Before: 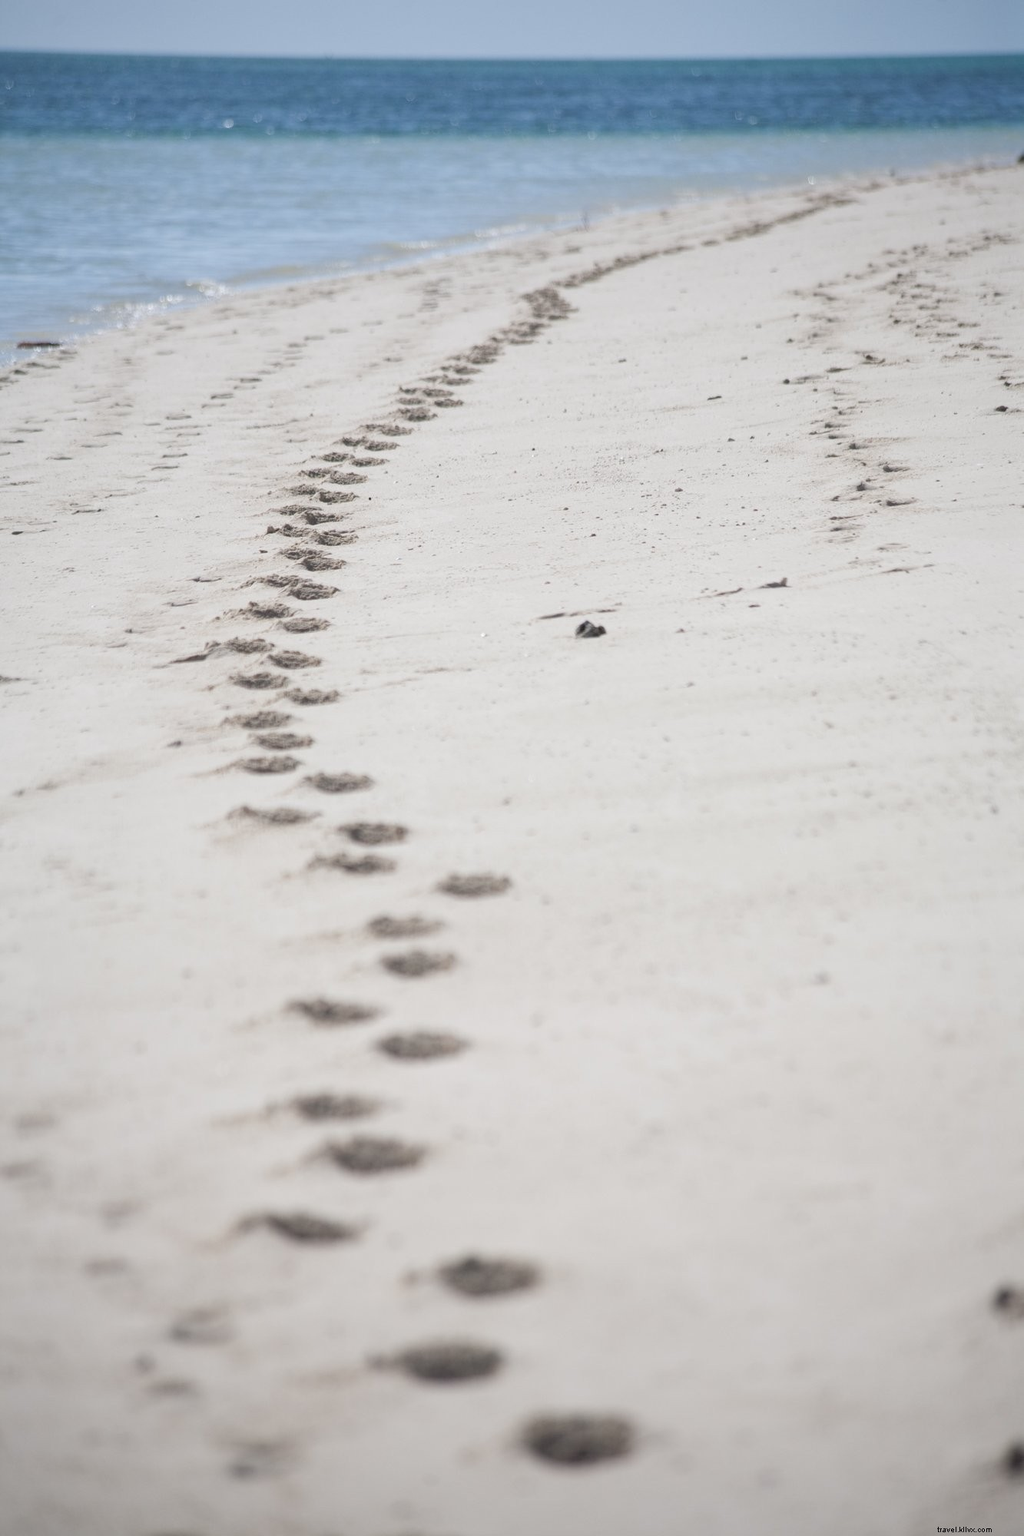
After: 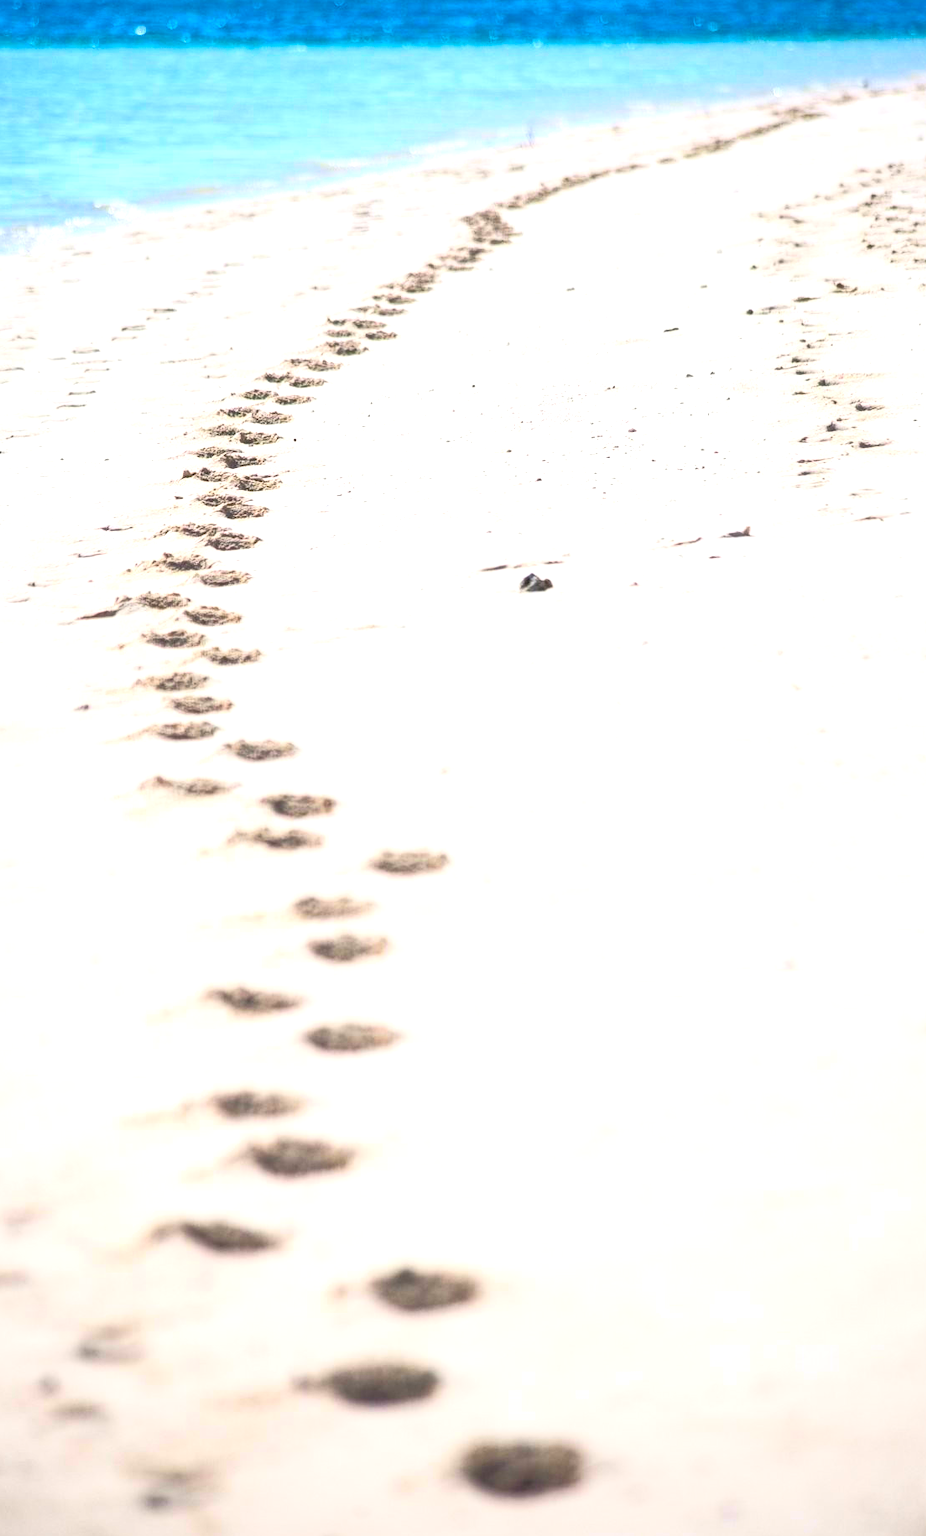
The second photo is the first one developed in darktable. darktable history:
local contrast: on, module defaults
crop: left 9.807%, top 6.259%, right 7.334%, bottom 2.177%
color balance rgb: linear chroma grading › global chroma 42%, perceptual saturation grading › global saturation 42%, perceptual brilliance grading › global brilliance 25%, global vibrance 33%
base curve: curves: ch0 [(0, 0) (0.257, 0.25) (0.482, 0.586) (0.757, 0.871) (1, 1)]
